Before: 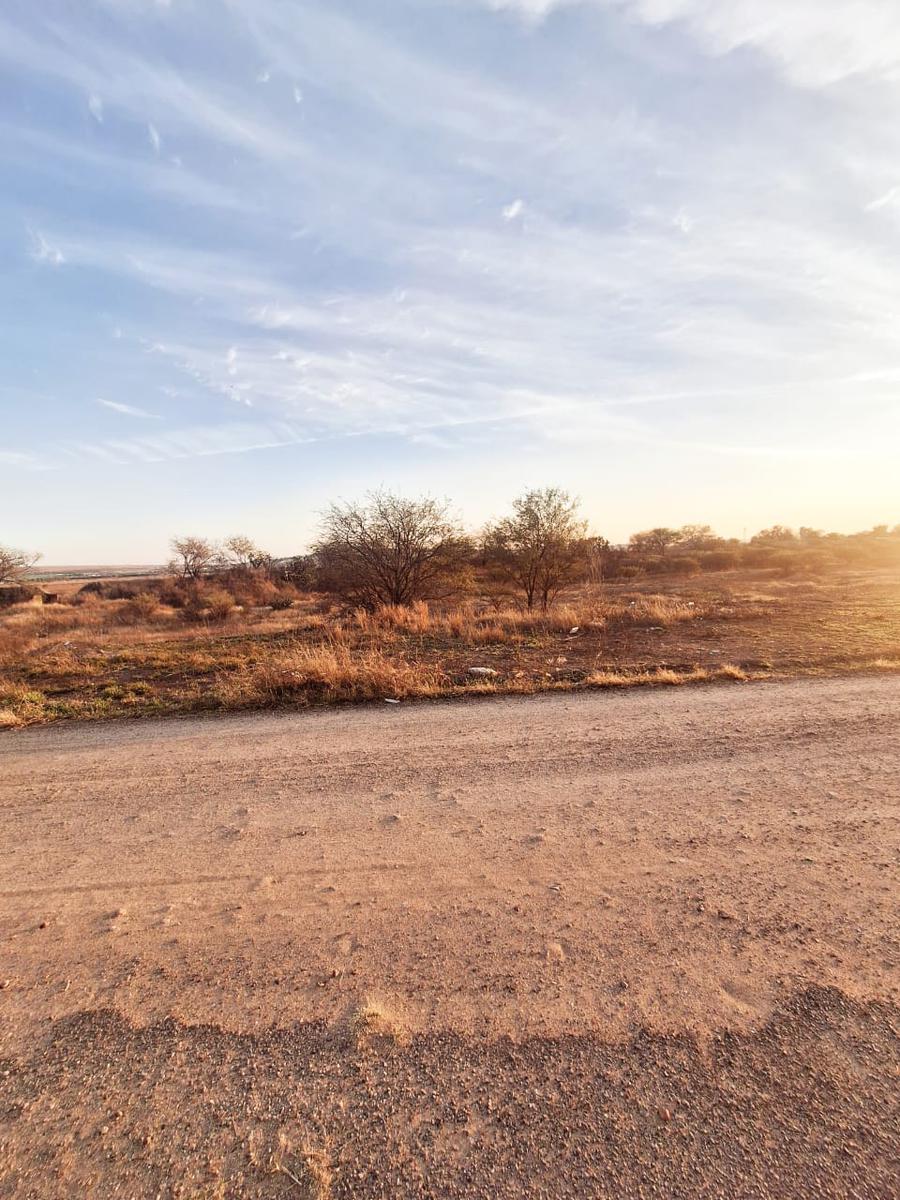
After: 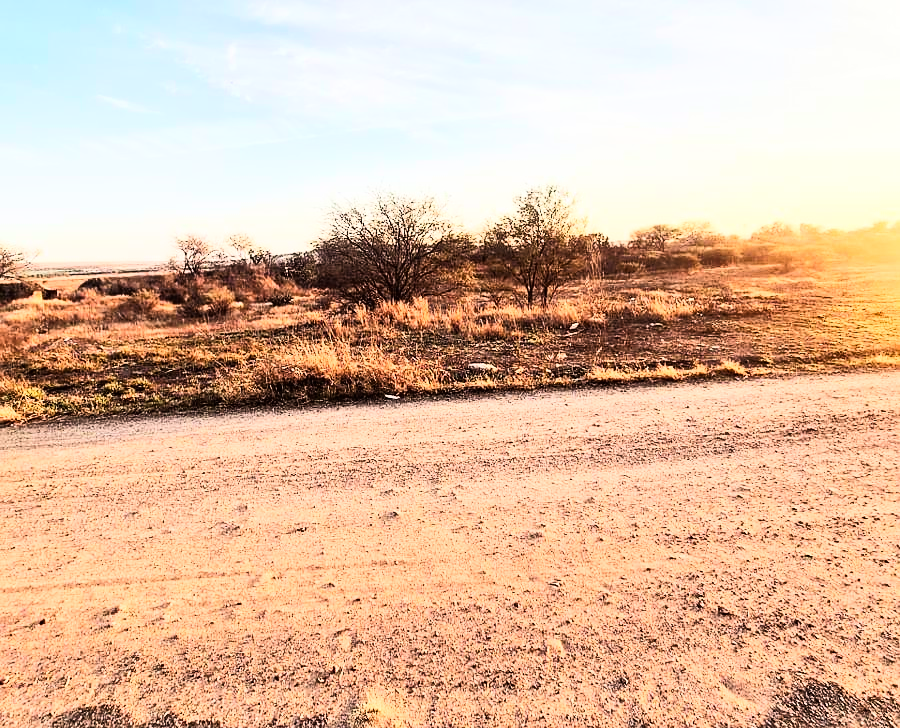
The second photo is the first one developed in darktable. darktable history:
crop and rotate: top 25.357%, bottom 13.942%
sharpen: radius 1
shadows and highlights: soften with gaussian
rgb curve: curves: ch0 [(0, 0) (0.21, 0.15) (0.24, 0.21) (0.5, 0.75) (0.75, 0.96) (0.89, 0.99) (1, 1)]; ch1 [(0, 0.02) (0.21, 0.13) (0.25, 0.2) (0.5, 0.67) (0.75, 0.9) (0.89, 0.97) (1, 1)]; ch2 [(0, 0.02) (0.21, 0.13) (0.25, 0.2) (0.5, 0.67) (0.75, 0.9) (0.89, 0.97) (1, 1)], compensate middle gray true
